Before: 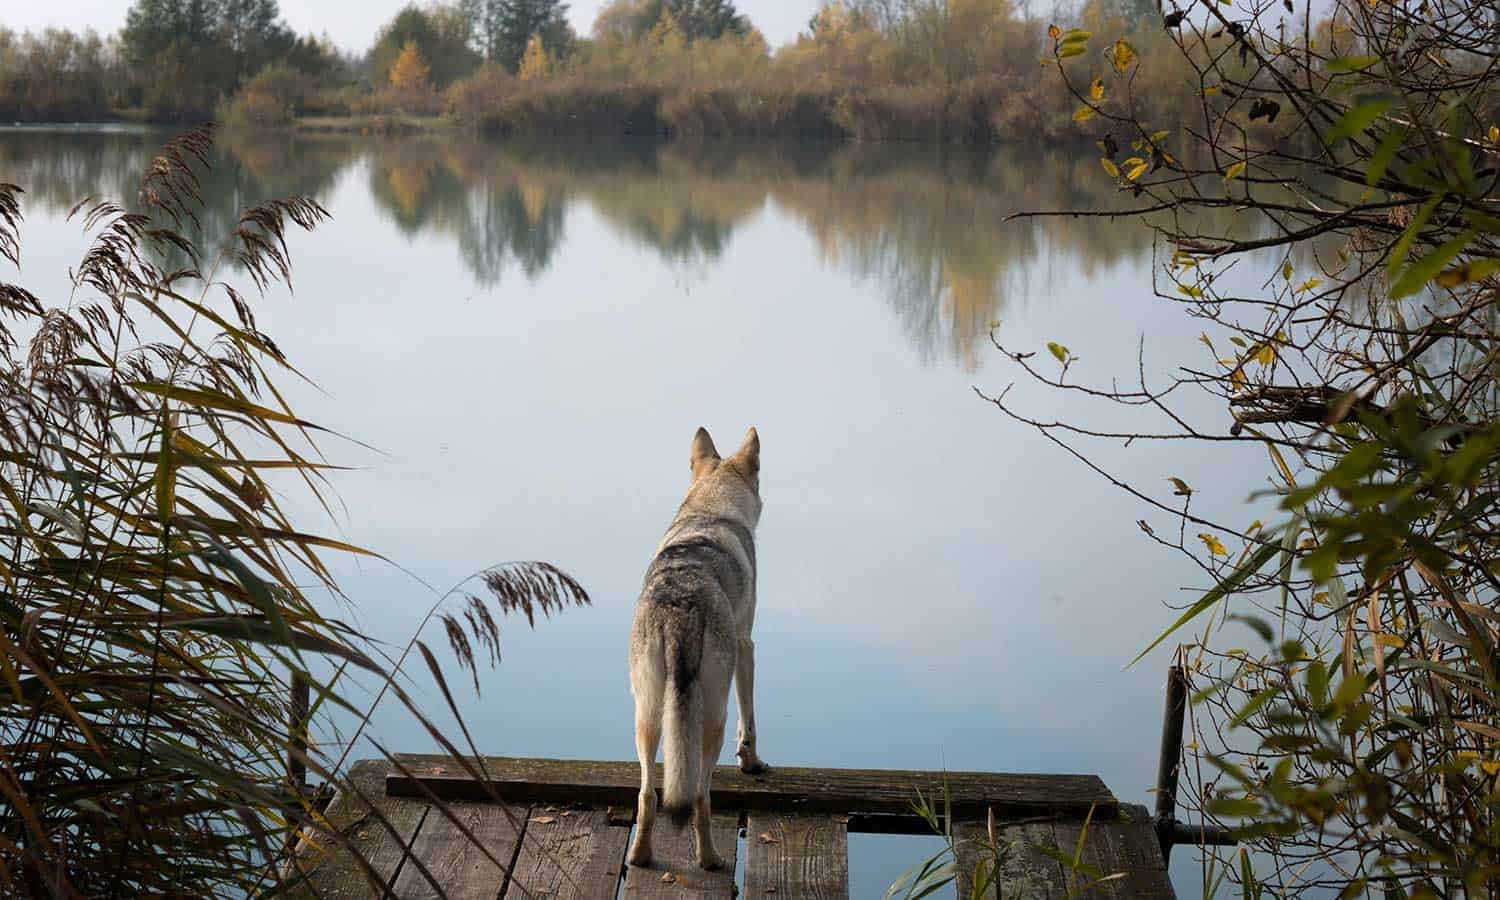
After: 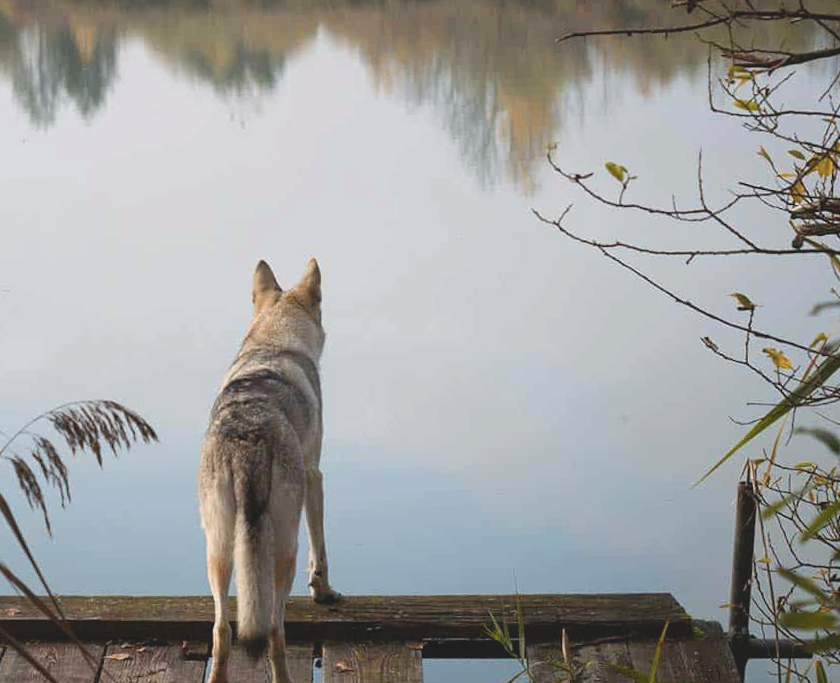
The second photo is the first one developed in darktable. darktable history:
crop and rotate: left 28.256%, top 17.734%, right 12.656%, bottom 3.573%
color balance rgb: shadows lift › chroma 1%, shadows lift › hue 28.8°, power › hue 60°, highlights gain › chroma 1%, highlights gain › hue 60°, global offset › luminance 0.25%, perceptual saturation grading › highlights -20%, perceptual saturation grading › shadows 20%, perceptual brilliance grading › highlights 5%, perceptual brilliance grading › shadows -10%, global vibrance 19.67%
rotate and perspective: rotation -2.12°, lens shift (vertical) 0.009, lens shift (horizontal) -0.008, automatic cropping original format, crop left 0.036, crop right 0.964, crop top 0.05, crop bottom 0.959
contrast brightness saturation: contrast -0.15, brightness 0.05, saturation -0.12
